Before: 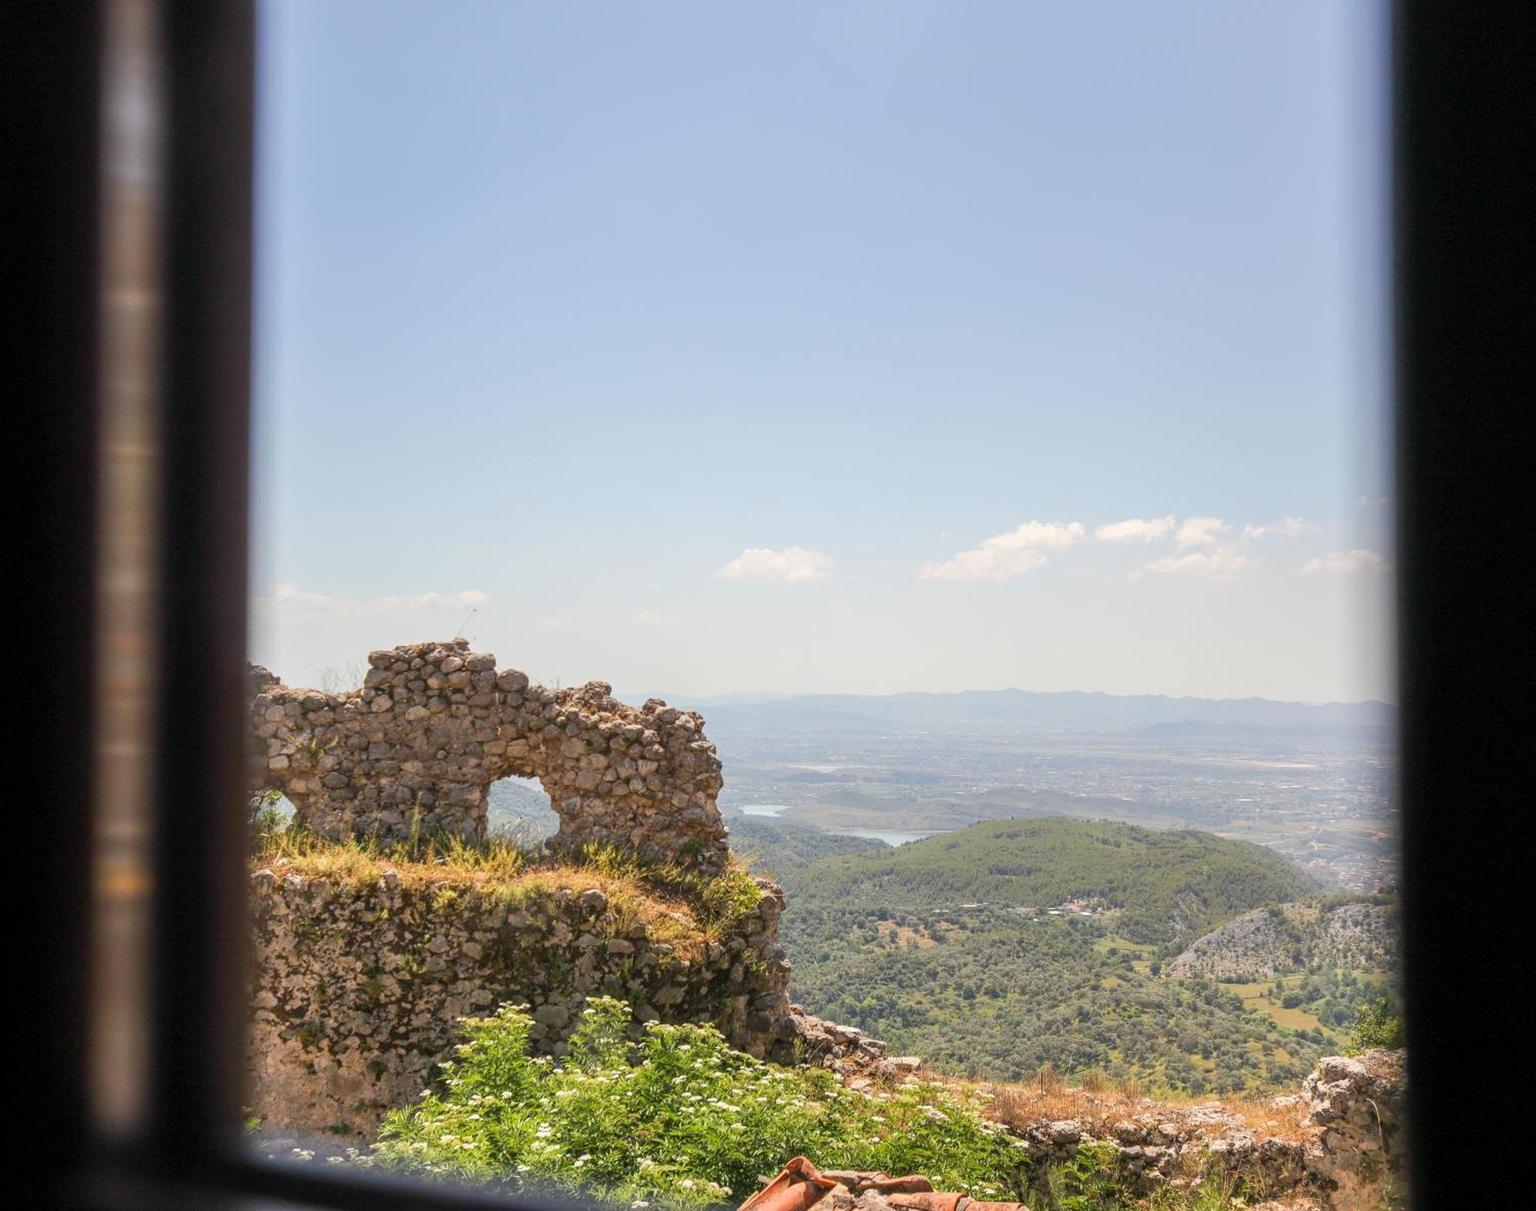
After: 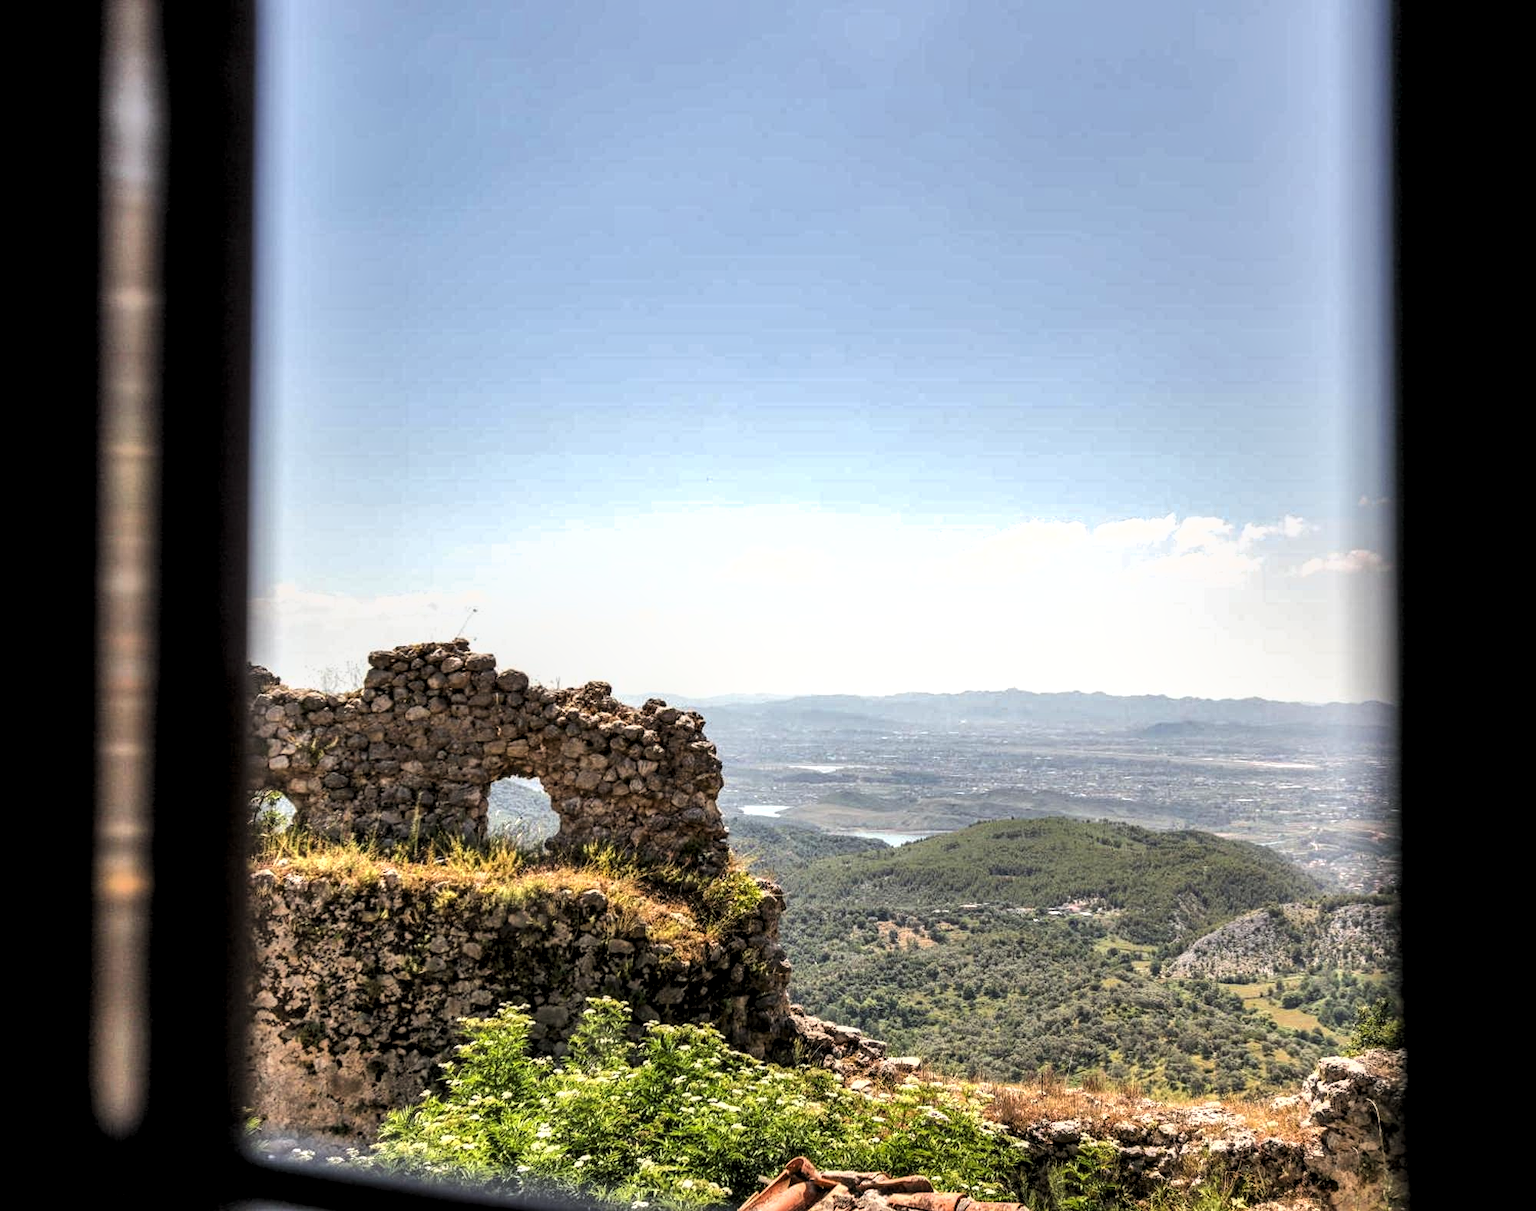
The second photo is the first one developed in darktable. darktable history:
levels: levels [0.129, 0.519, 0.867]
shadows and highlights: shadows 40, highlights -54, highlights color adjustment 46%, low approximation 0.01, soften with gaussian
local contrast: shadows 94%
